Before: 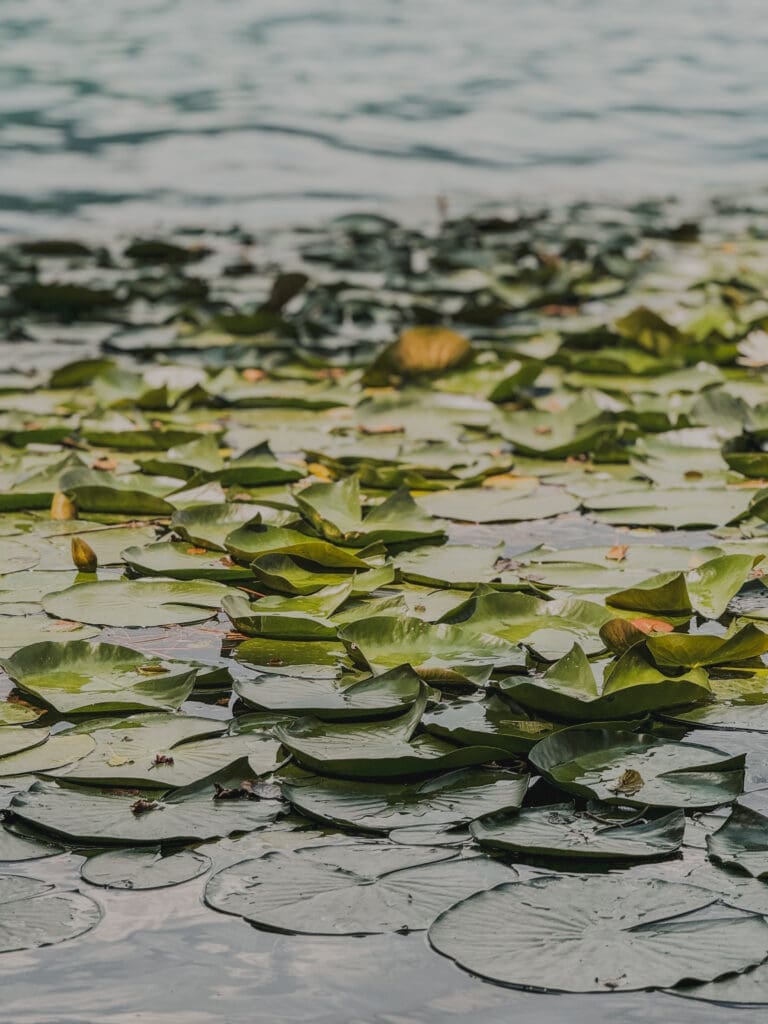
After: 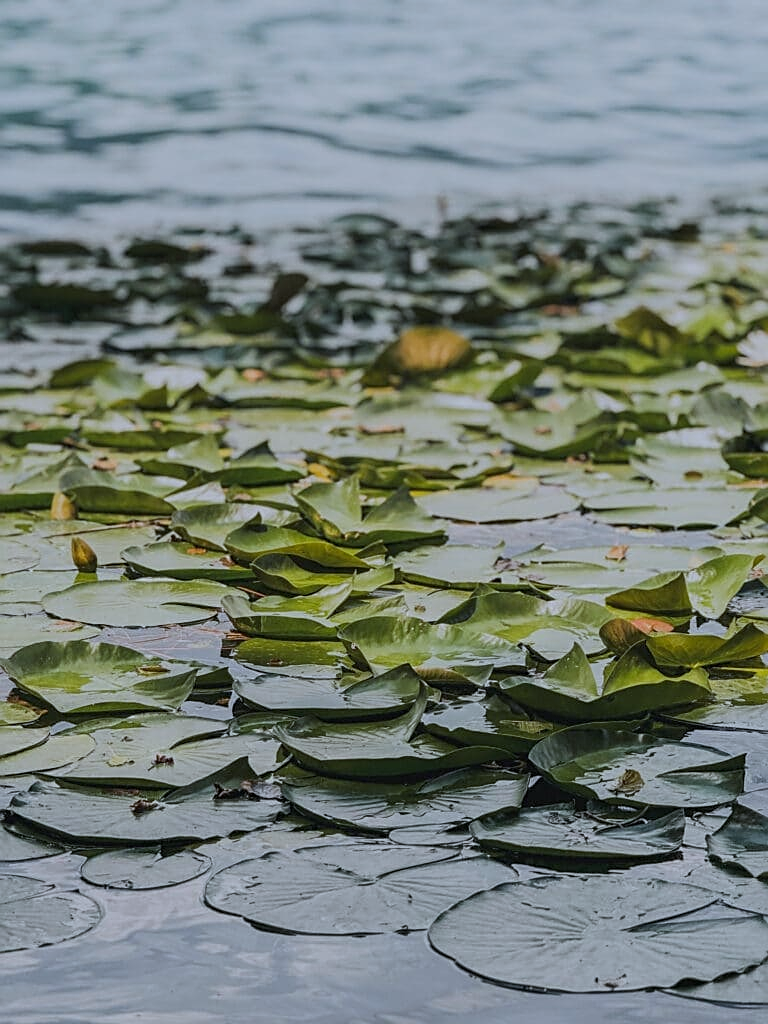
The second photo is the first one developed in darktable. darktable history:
white balance: red 0.931, blue 1.11
sharpen: on, module defaults
